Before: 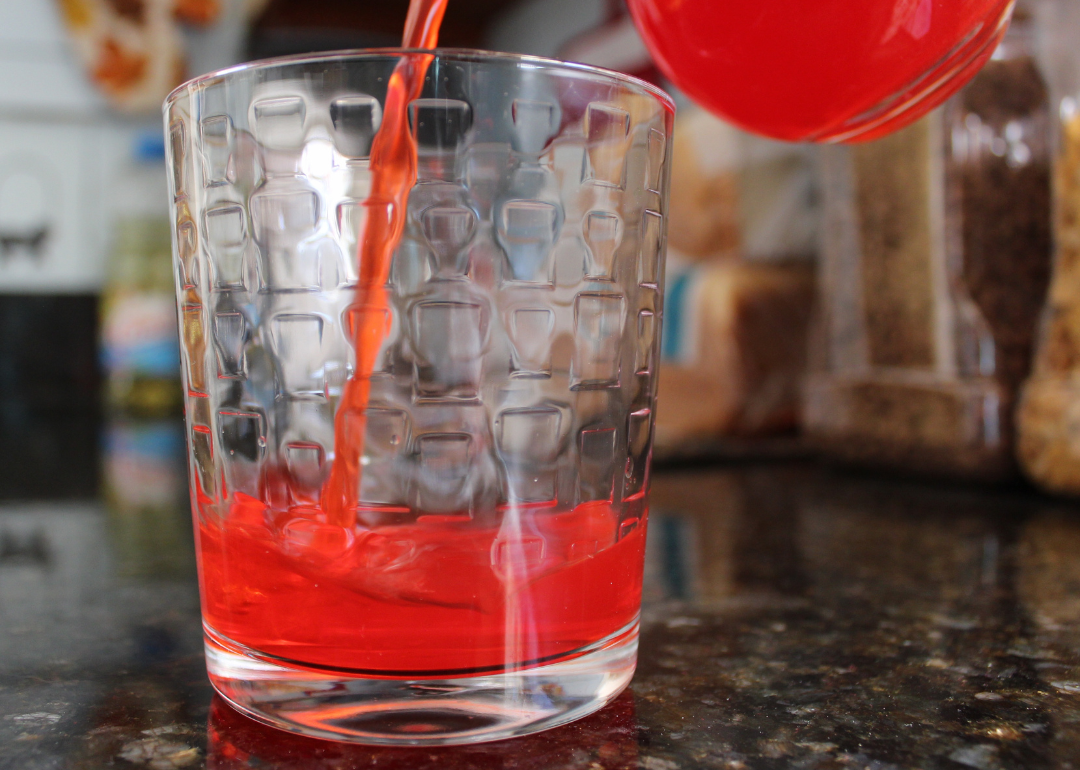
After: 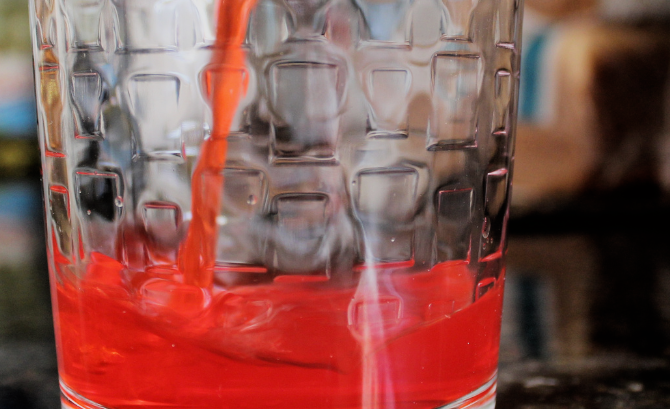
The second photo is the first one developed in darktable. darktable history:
filmic rgb: black relative exposure -5 EV, hardness 2.88, contrast 1.3, highlights saturation mix -30%
crop: left 13.312%, top 31.28%, right 24.627%, bottom 15.582%
